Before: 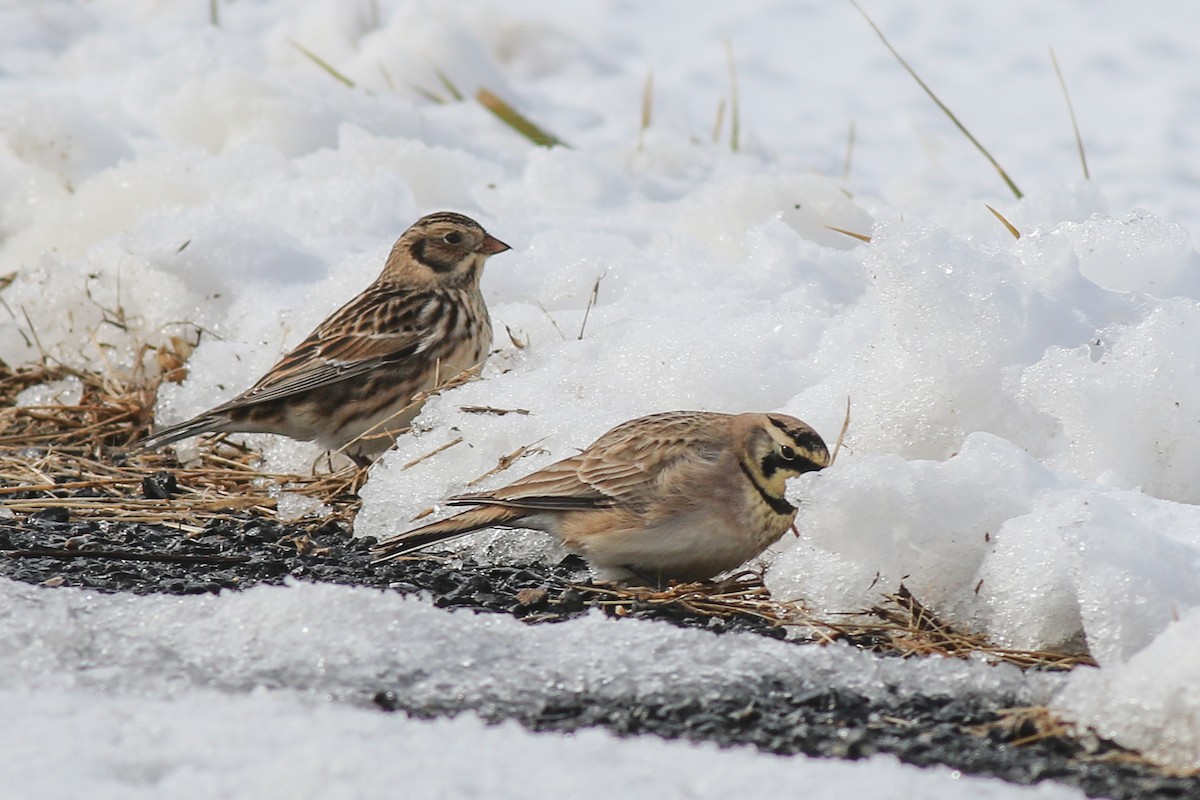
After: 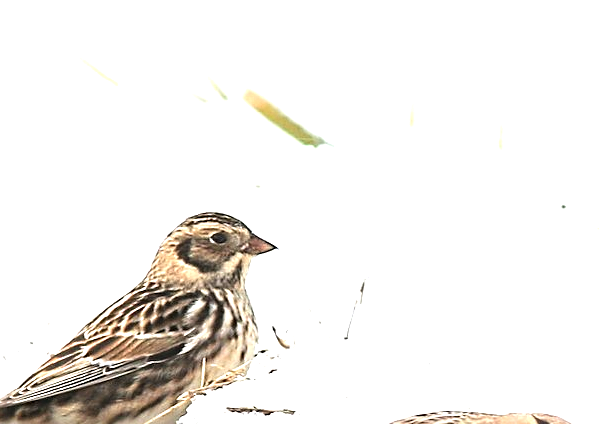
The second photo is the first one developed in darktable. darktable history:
exposure: black level correction 0, exposure 1.2 EV, compensate exposure bias true, compensate highlight preservation false
crop: left 19.506%, right 30.533%, bottom 46.984%
tone equalizer: -8 EV -0.452 EV, -7 EV -0.374 EV, -6 EV -0.3 EV, -5 EV -0.204 EV, -3 EV 0.224 EV, -2 EV 0.337 EV, -1 EV 0.371 EV, +0 EV 0.44 EV, mask exposure compensation -0.49 EV
sharpen: radius 2.592, amount 0.7
